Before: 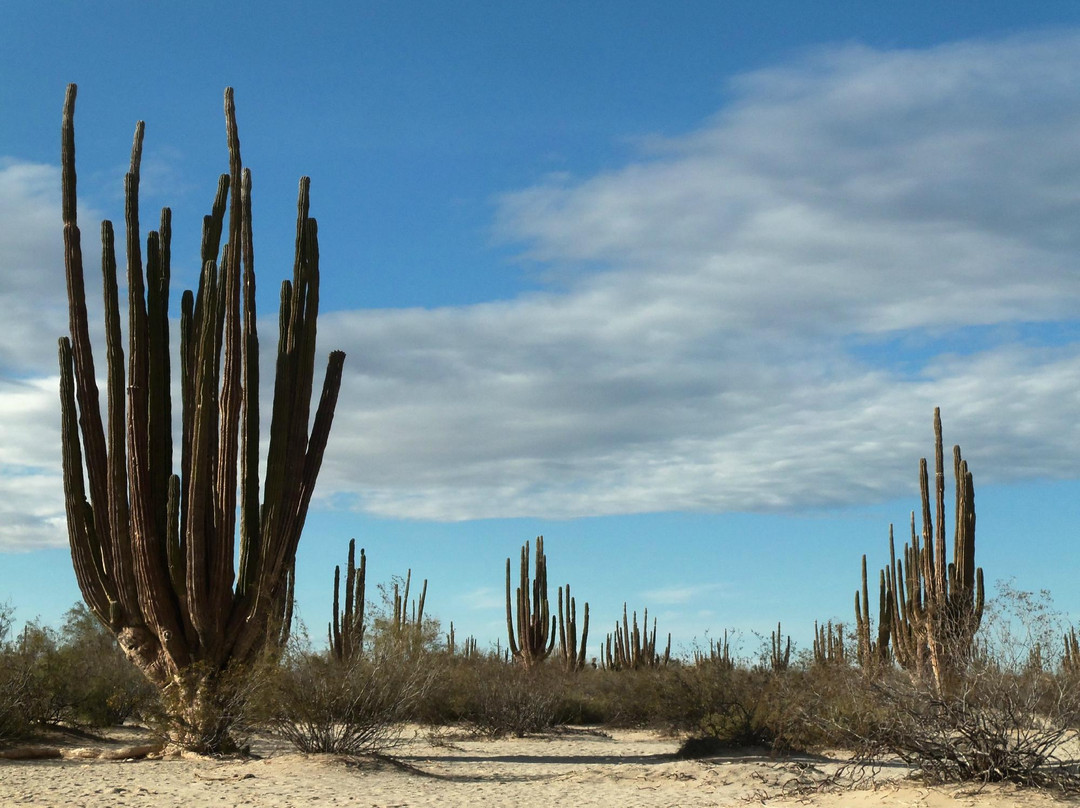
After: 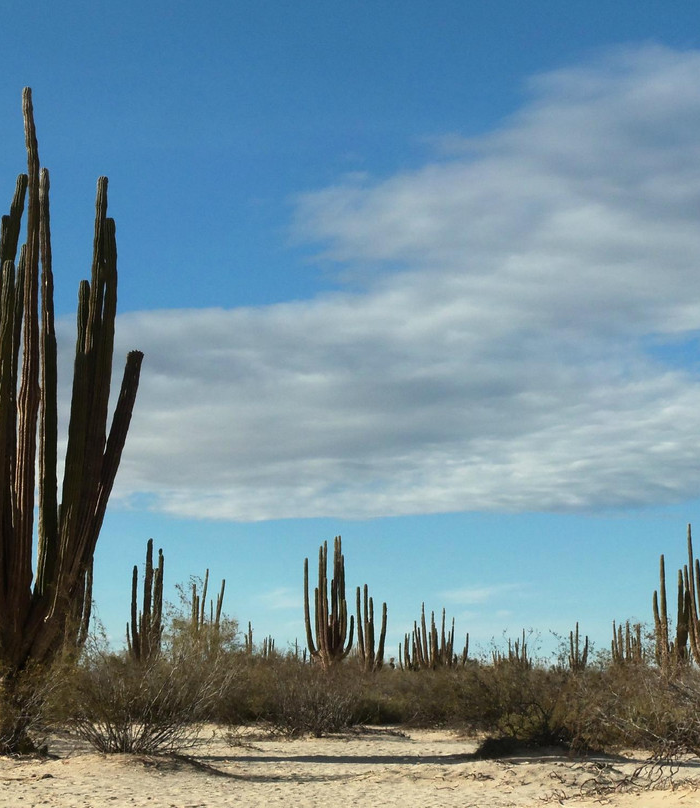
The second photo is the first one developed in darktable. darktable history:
crop and rotate: left 18.755%, right 16.421%
